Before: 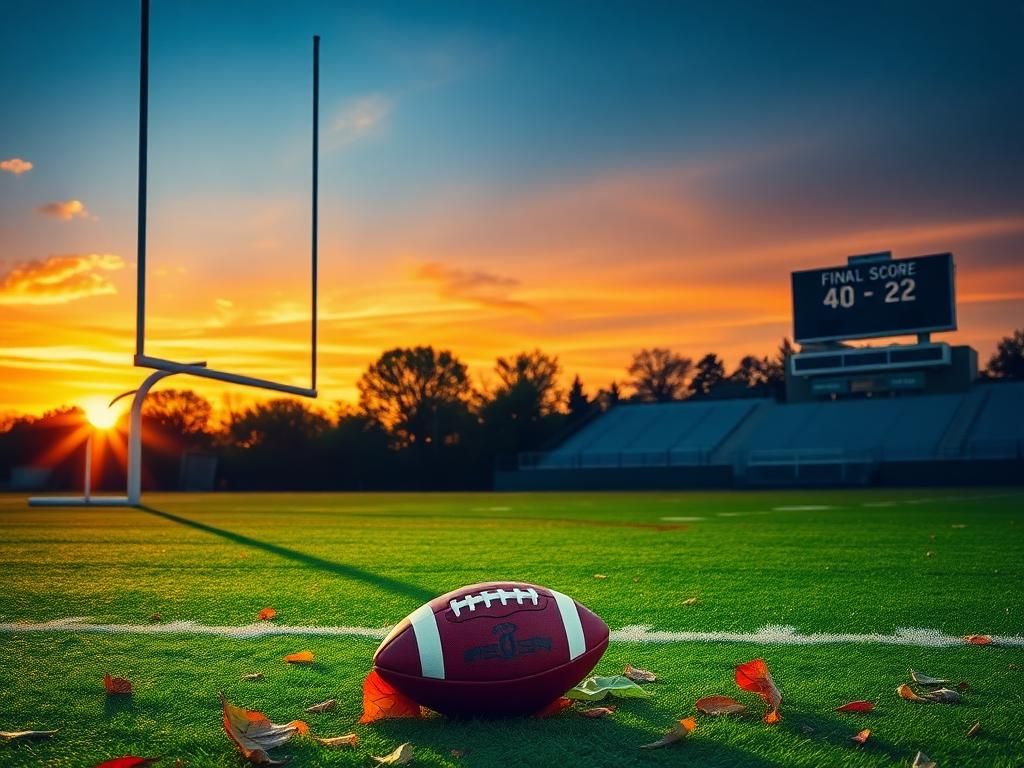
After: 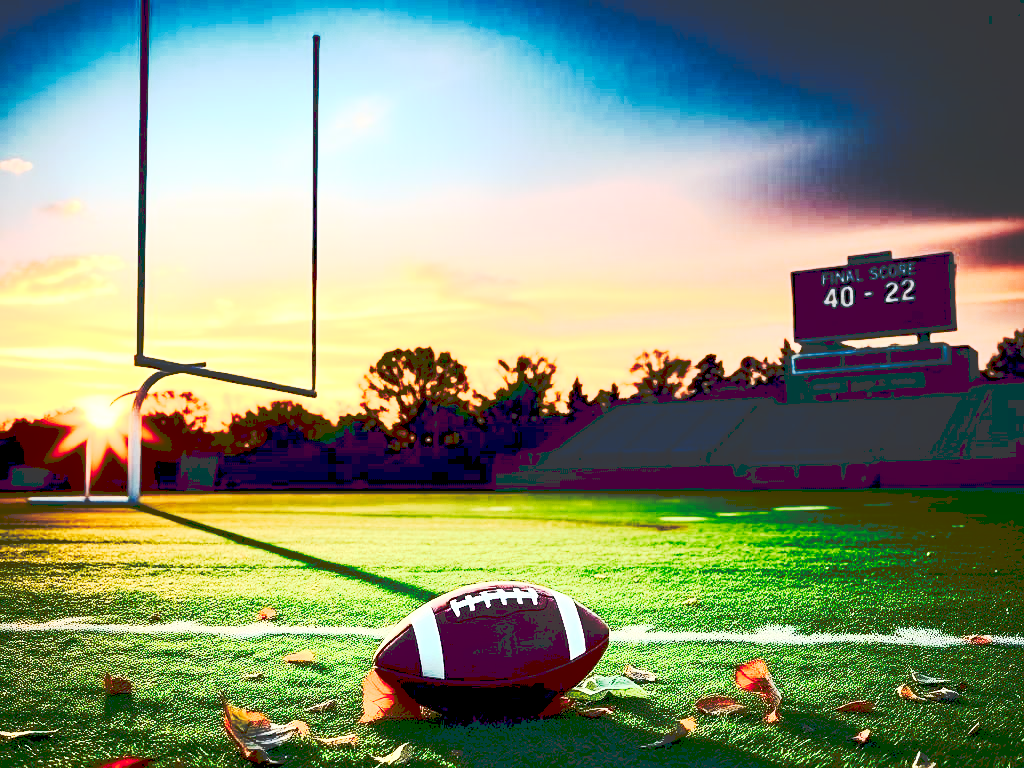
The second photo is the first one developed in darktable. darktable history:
exposure: black level correction 0.01, exposure 1 EV, compensate highlight preservation false
contrast brightness saturation: contrast 0.488, saturation -0.084
tone curve: curves: ch0 [(0, 0) (0.003, 0.231) (0.011, 0.231) (0.025, 0.231) (0.044, 0.231) (0.069, 0.231) (0.1, 0.234) (0.136, 0.239) (0.177, 0.243) (0.224, 0.247) (0.277, 0.265) (0.335, 0.311) (0.399, 0.389) (0.468, 0.507) (0.543, 0.634) (0.623, 0.74) (0.709, 0.83) (0.801, 0.889) (0.898, 0.93) (1, 1)], preserve colors none
color balance rgb: perceptual saturation grading › global saturation 0.558%, perceptual saturation grading › highlights -19.851%, perceptual saturation grading › shadows 19.242%, global vibrance 9.322%
